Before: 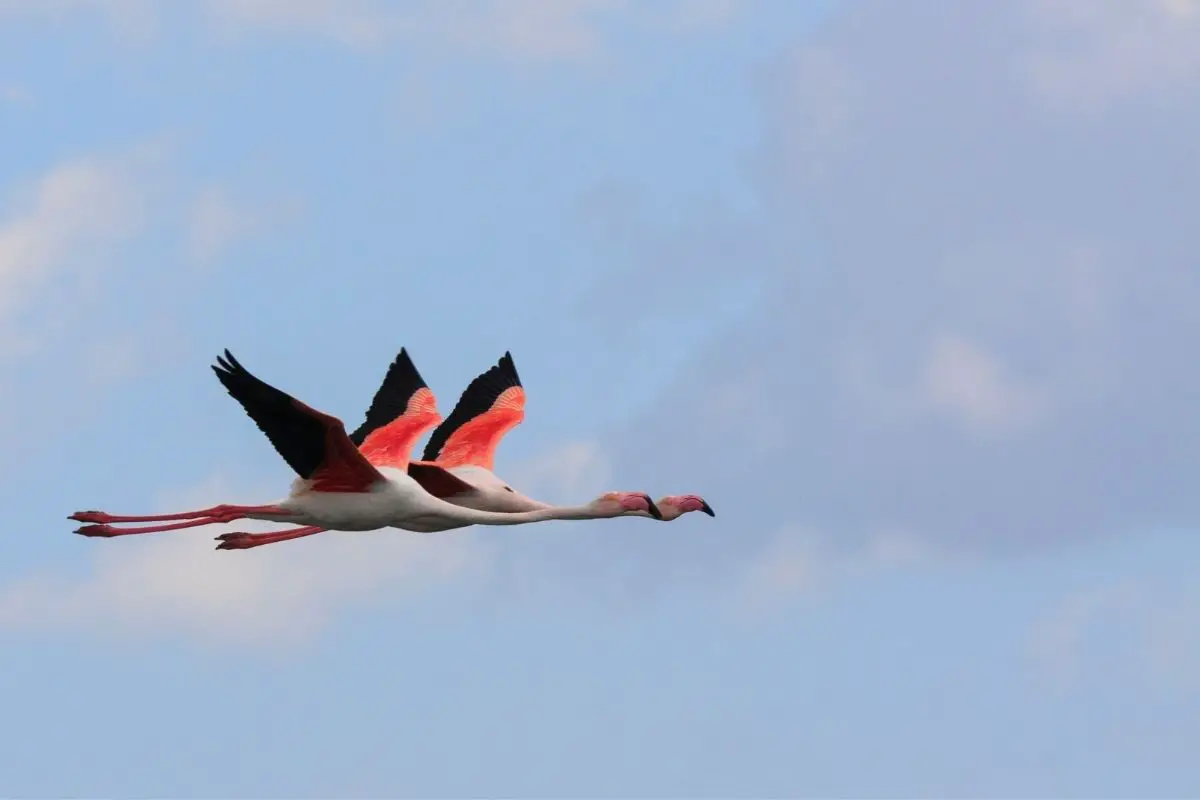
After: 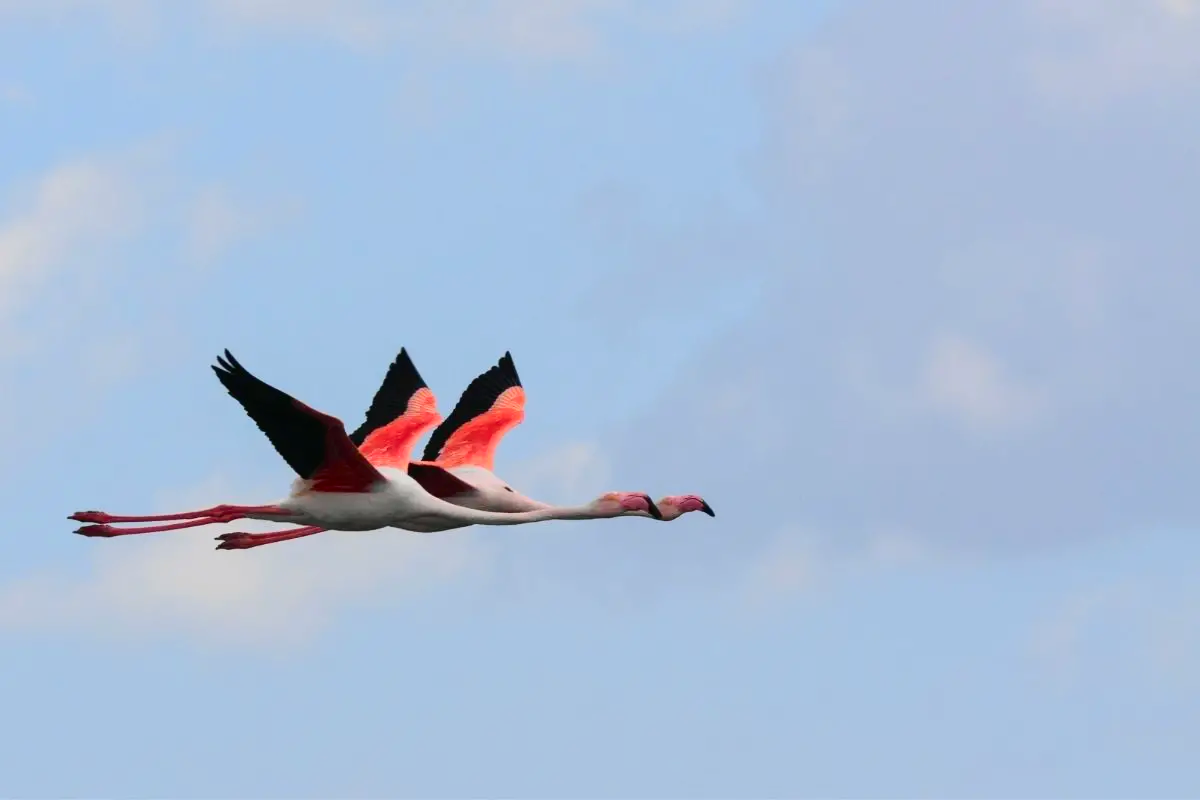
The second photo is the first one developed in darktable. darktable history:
tone curve: curves: ch0 [(0, 0.01) (0.037, 0.032) (0.131, 0.108) (0.275, 0.256) (0.483, 0.512) (0.61, 0.665) (0.696, 0.742) (0.792, 0.819) (0.911, 0.925) (0.997, 0.995)]; ch1 [(0, 0) (0.301, 0.3) (0.423, 0.421) (0.492, 0.488) (0.507, 0.503) (0.53, 0.532) (0.573, 0.586) (0.683, 0.702) (0.746, 0.77) (1, 1)]; ch2 [(0, 0) (0.246, 0.233) (0.36, 0.352) (0.415, 0.415) (0.485, 0.487) (0.502, 0.504) (0.525, 0.518) (0.539, 0.539) (0.587, 0.594) (0.636, 0.652) (0.711, 0.729) (0.845, 0.855) (0.998, 0.977)], color space Lab, independent channels, preserve colors none
